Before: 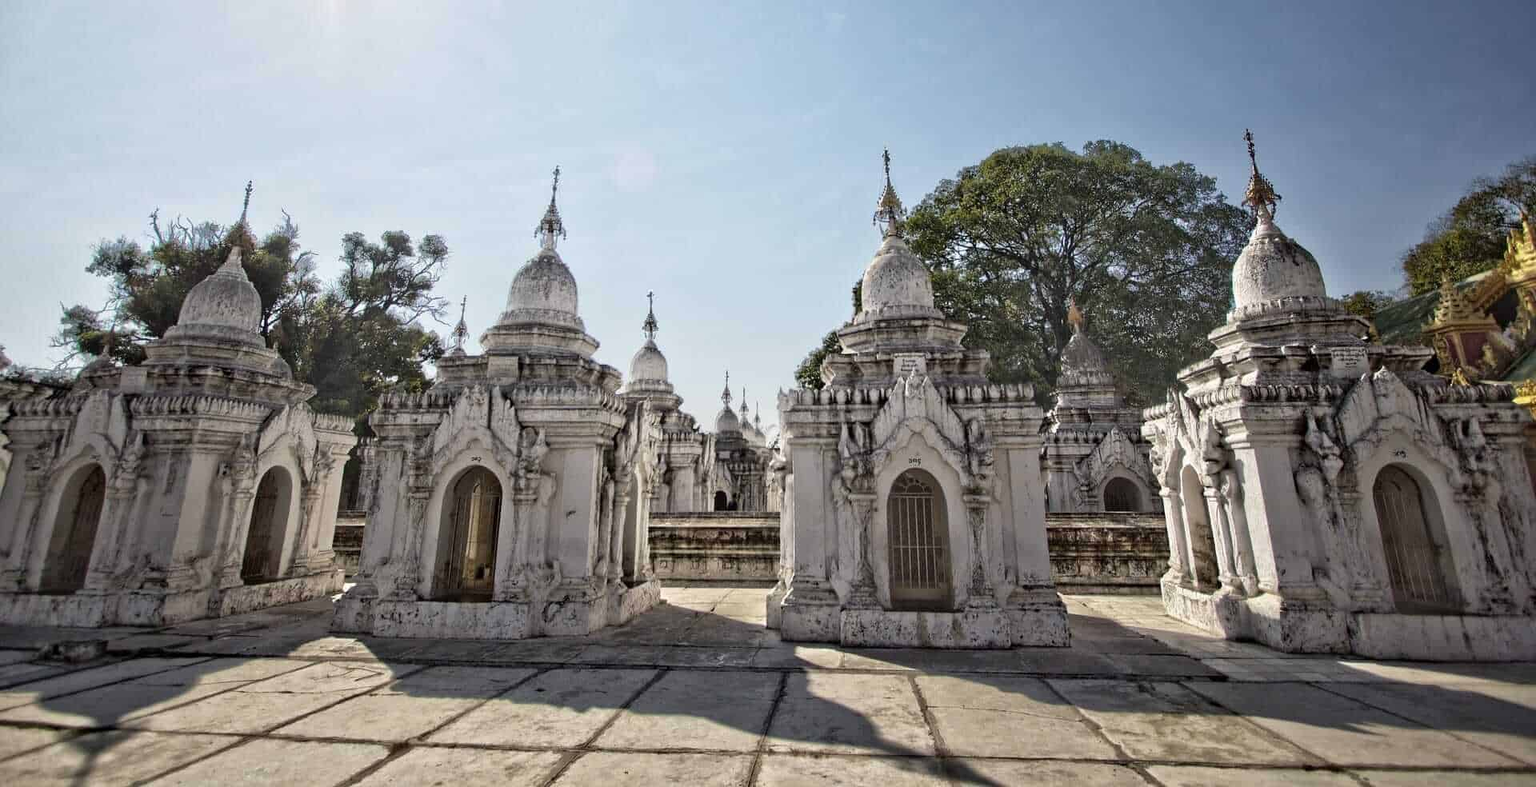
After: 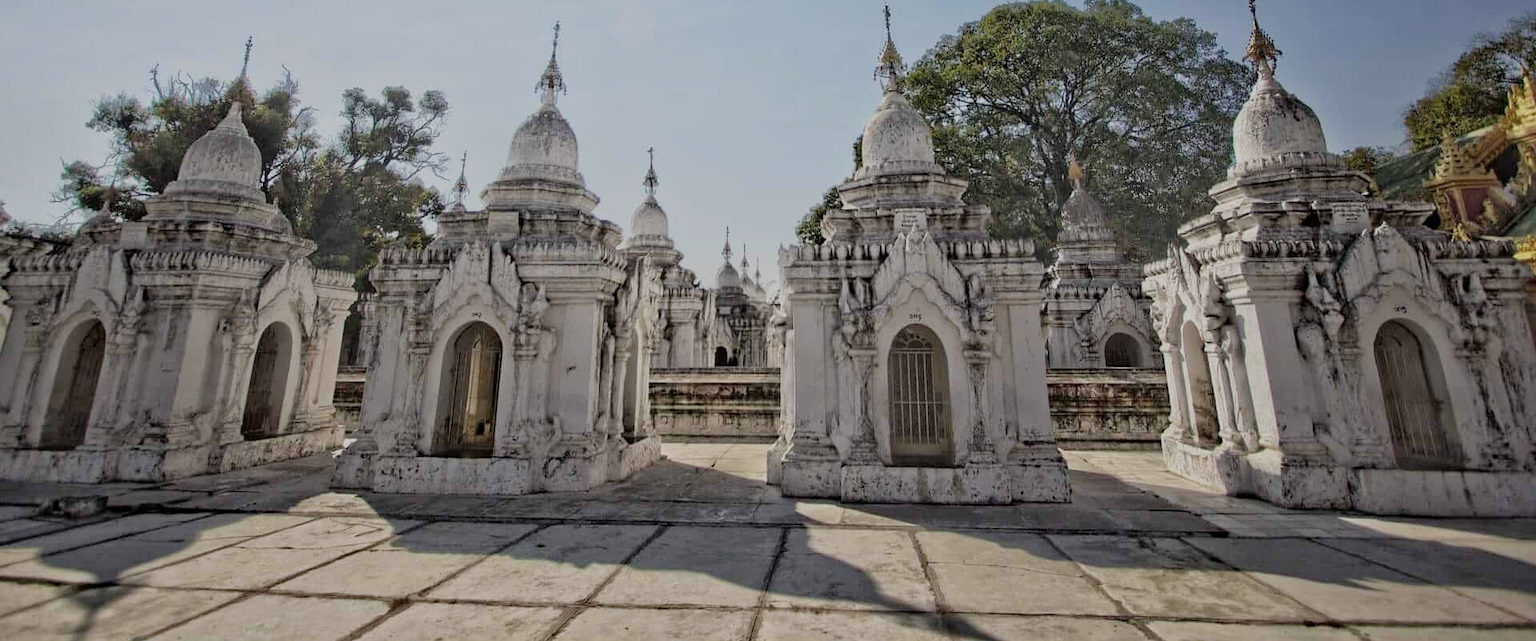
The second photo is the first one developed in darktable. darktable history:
color balance rgb: perceptual saturation grading › global saturation -0.31%, global vibrance -8%, contrast -13%, saturation formula JzAzBz (2021)
filmic rgb: hardness 4.17, contrast 0.921
crop and rotate: top 18.507%
